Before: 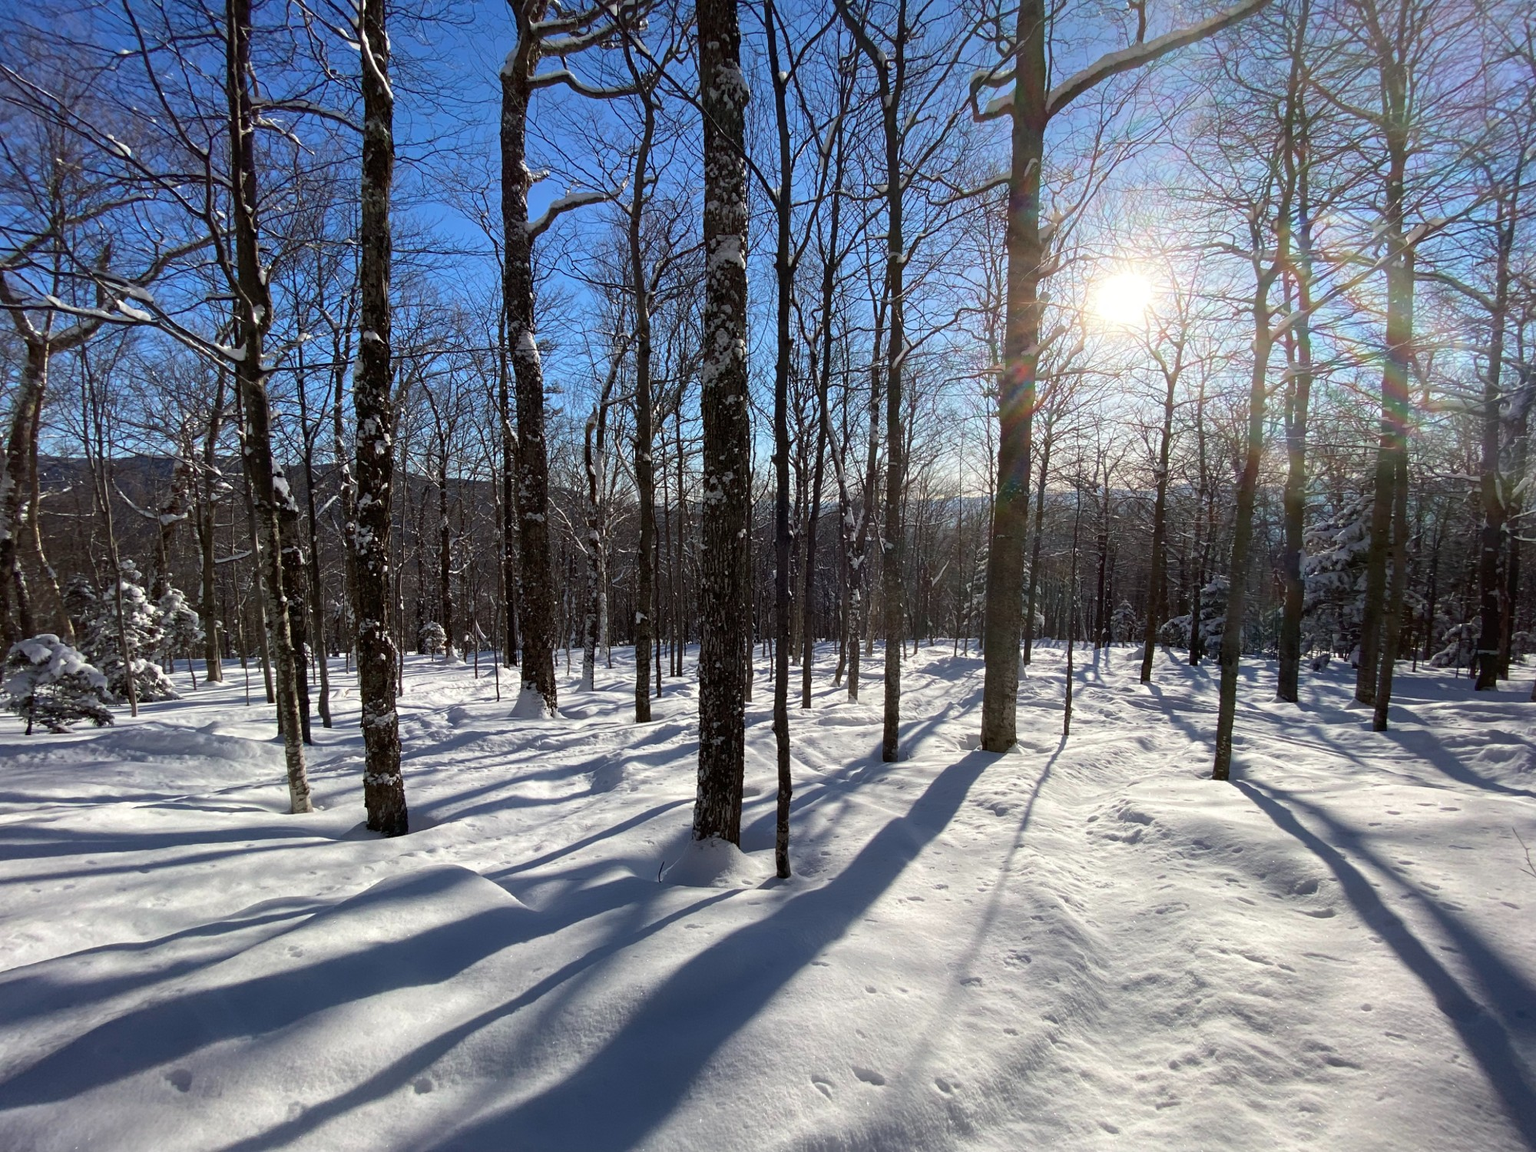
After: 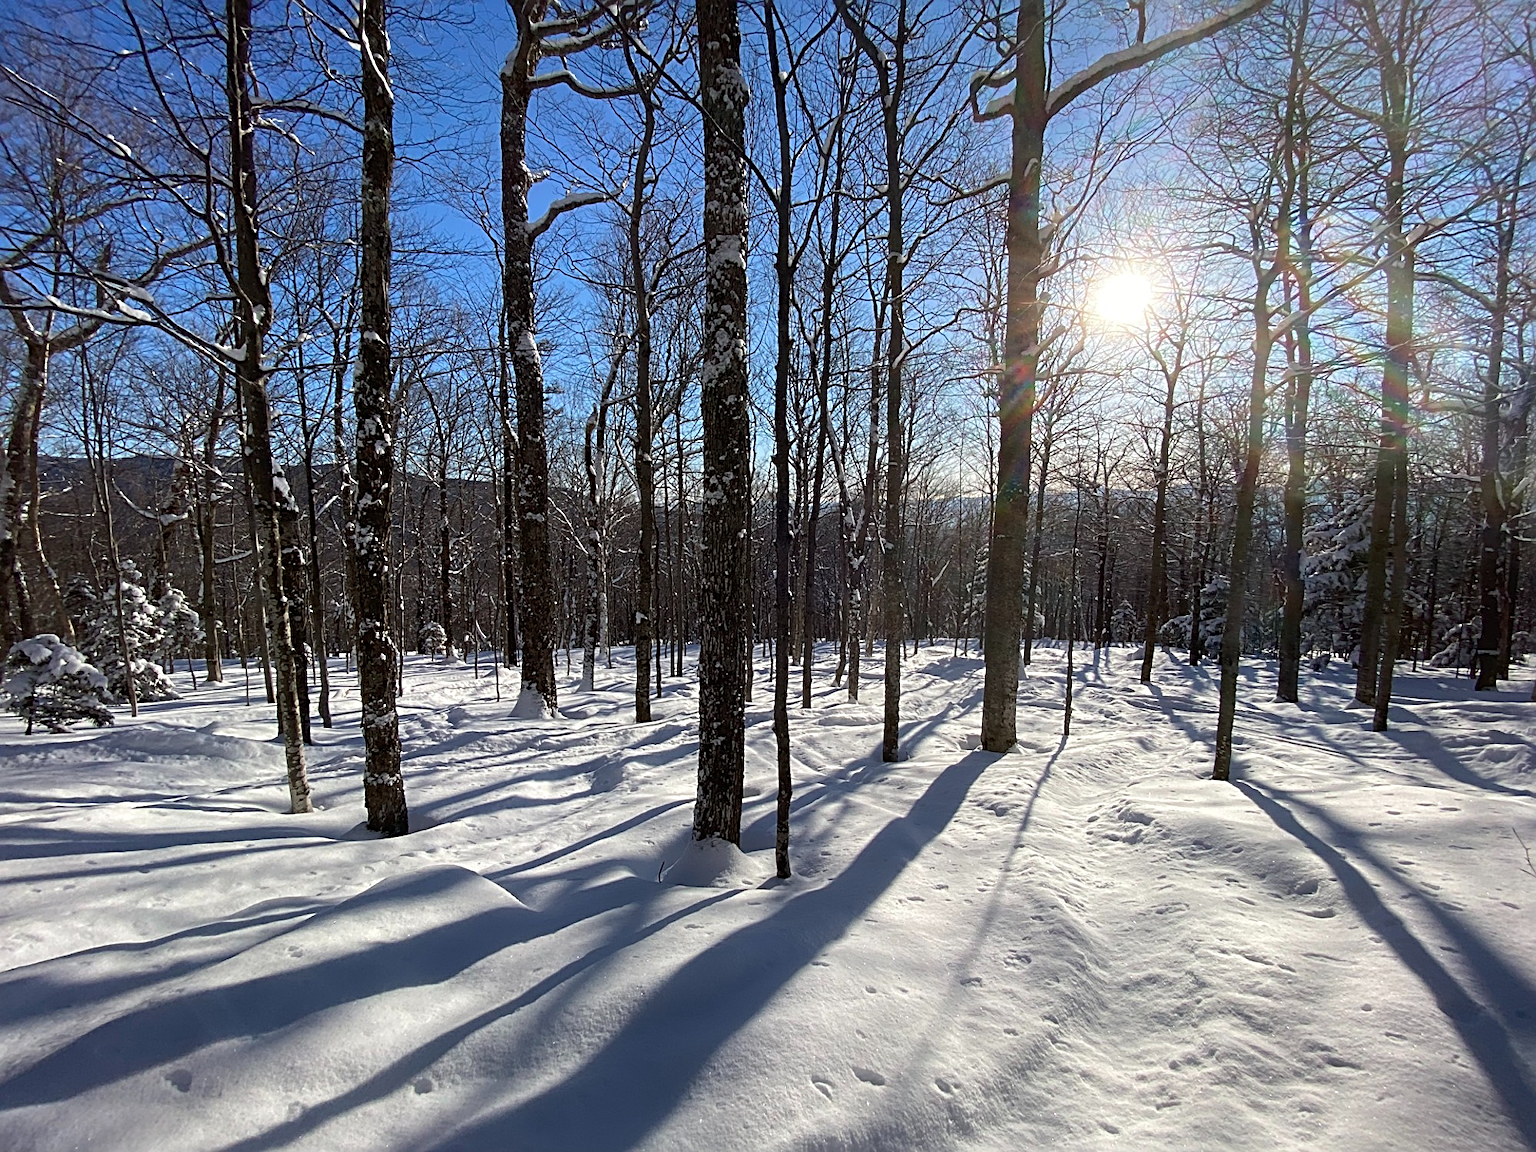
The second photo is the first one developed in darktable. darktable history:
sharpen: radius 2.533, amount 0.626
